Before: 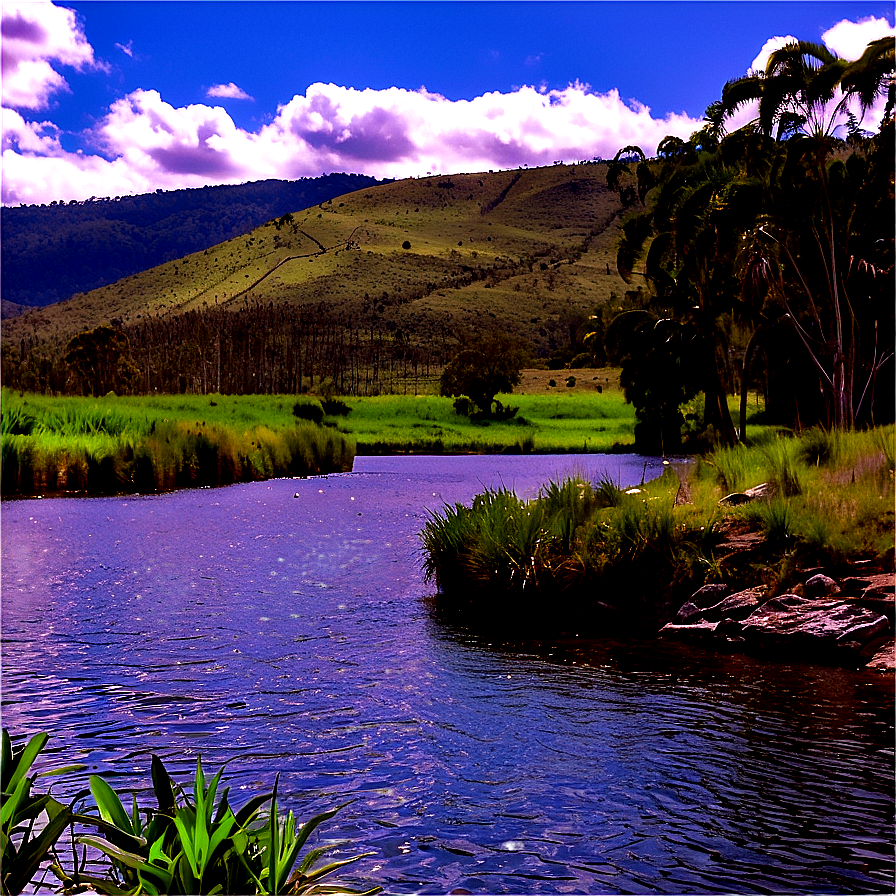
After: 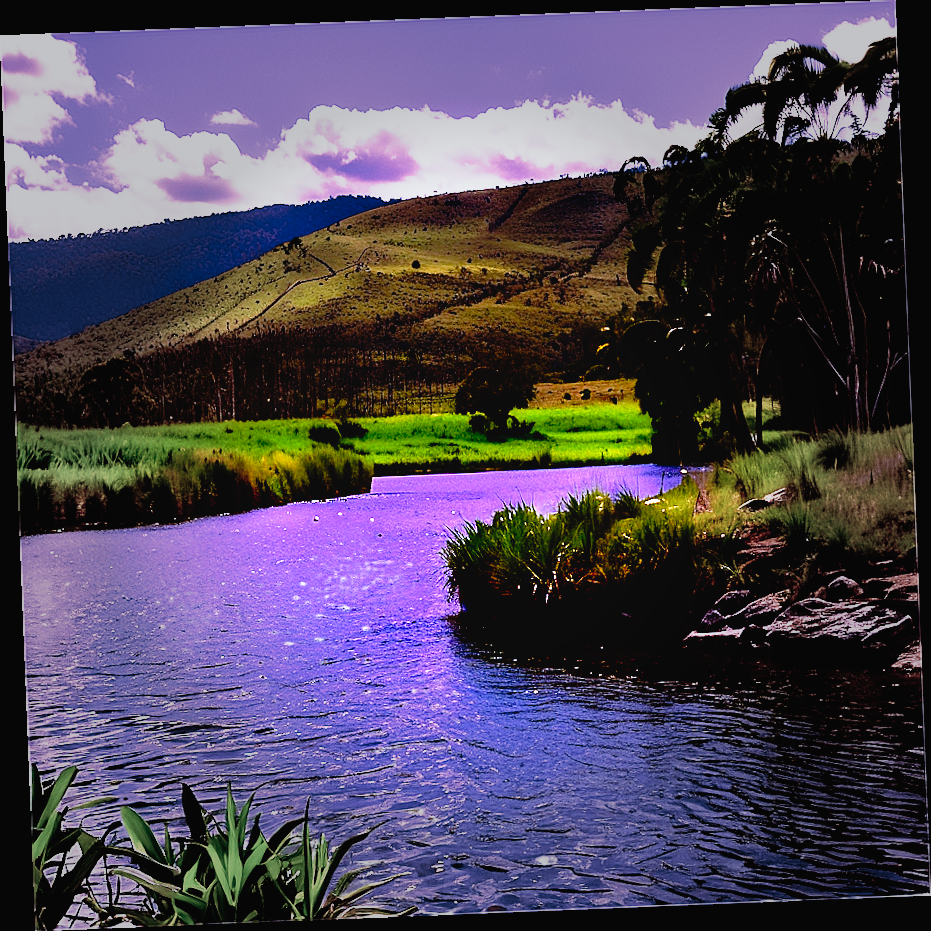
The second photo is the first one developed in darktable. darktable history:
vignetting: fall-off start 40%, fall-off radius 40%
white balance: red 0.954, blue 1.079
rotate and perspective: rotation -2.29°, automatic cropping off
tone curve: curves: ch0 [(0, 0) (0.003, 0.033) (0.011, 0.033) (0.025, 0.036) (0.044, 0.039) (0.069, 0.04) (0.1, 0.043) (0.136, 0.052) (0.177, 0.085) (0.224, 0.14) (0.277, 0.225) (0.335, 0.333) (0.399, 0.419) (0.468, 0.51) (0.543, 0.603) (0.623, 0.713) (0.709, 0.808) (0.801, 0.901) (0.898, 0.98) (1, 1)], preserve colors none
exposure: black level correction 0, exposure 0.7 EV, compensate exposure bias true, compensate highlight preservation false
color calibration: illuminant as shot in camera, x 0.358, y 0.373, temperature 4628.91 K
